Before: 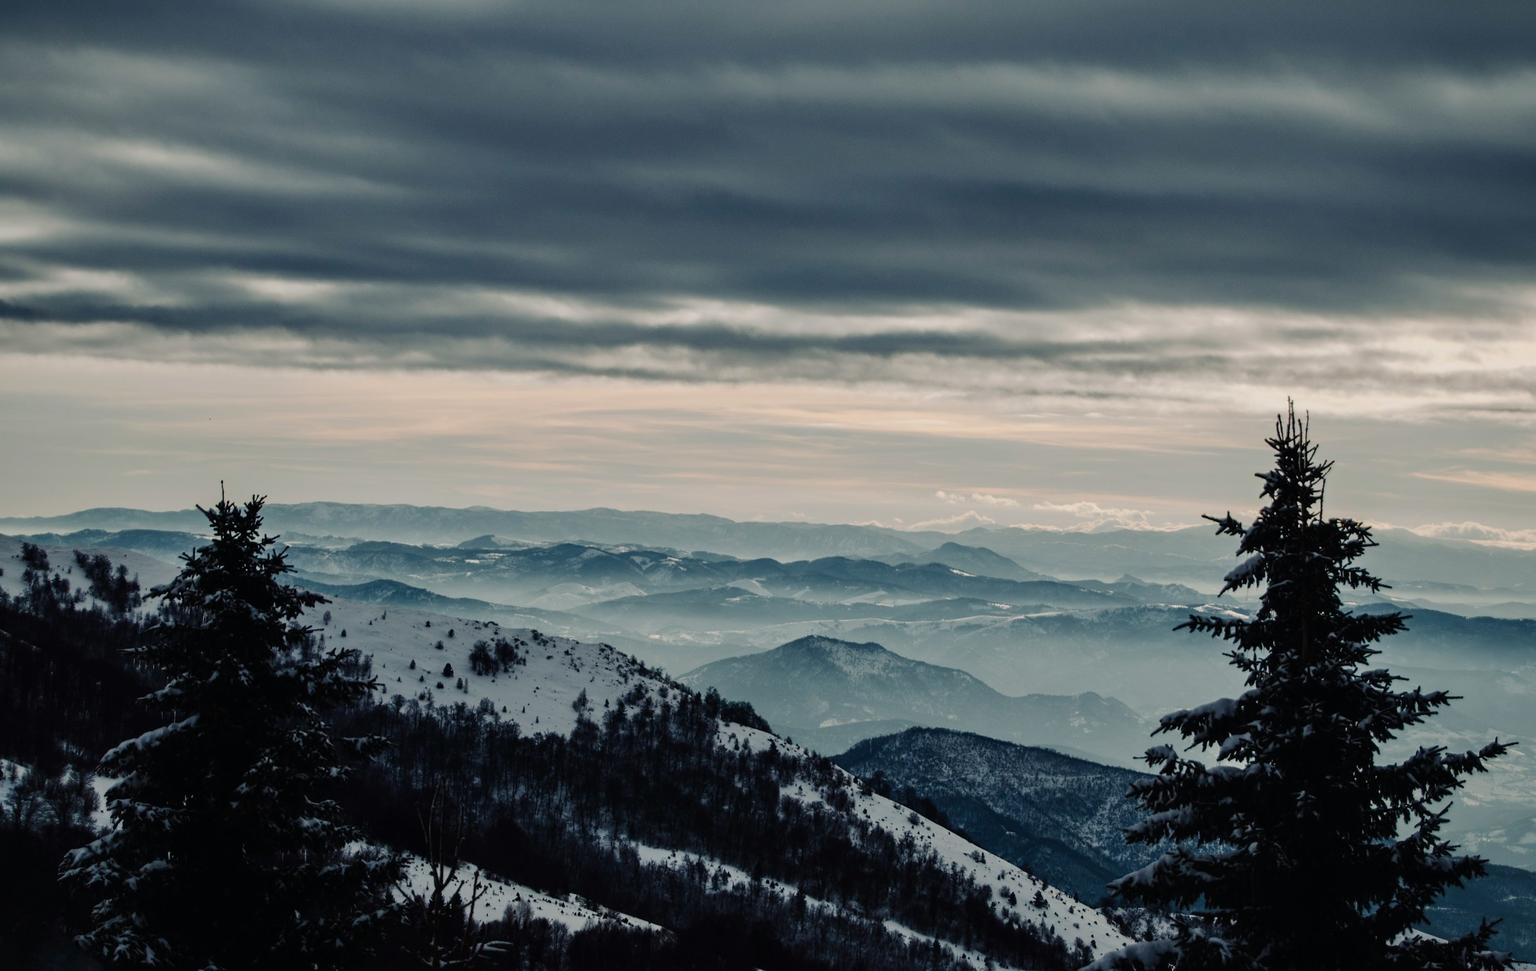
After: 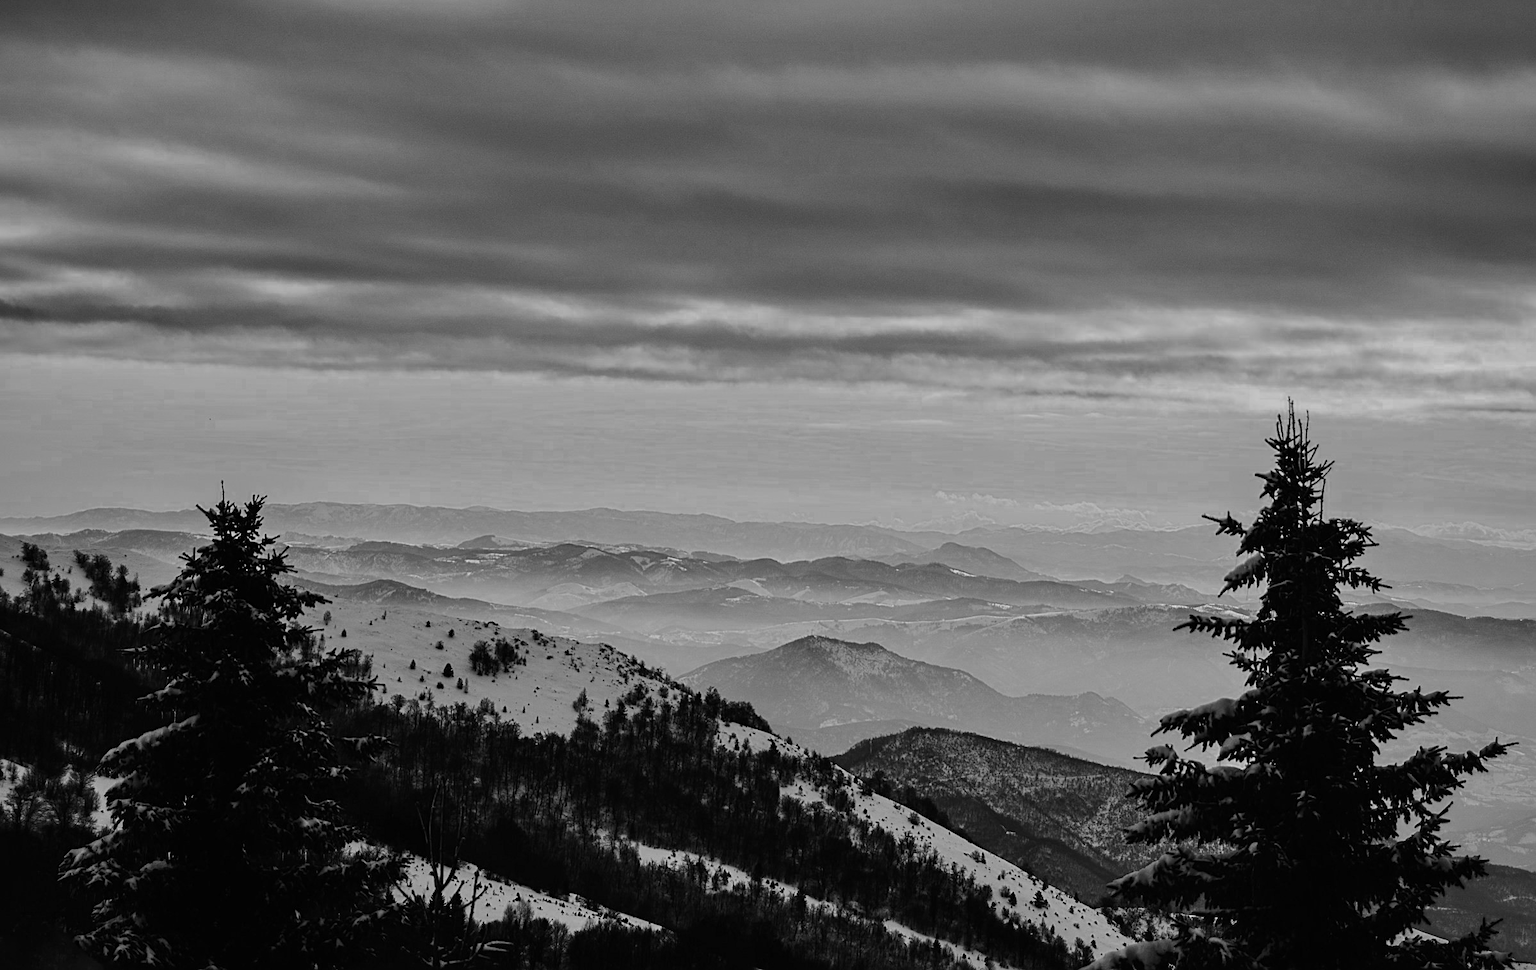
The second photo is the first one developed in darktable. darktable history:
color zones: curves: ch0 [(0.287, 0.048) (0.493, 0.484) (0.737, 0.816)]; ch1 [(0, 0) (0.143, 0) (0.286, 0) (0.429, 0) (0.571, 0) (0.714, 0) (0.857, 0)]
sharpen: radius 2.167, amount 0.381, threshold 0
